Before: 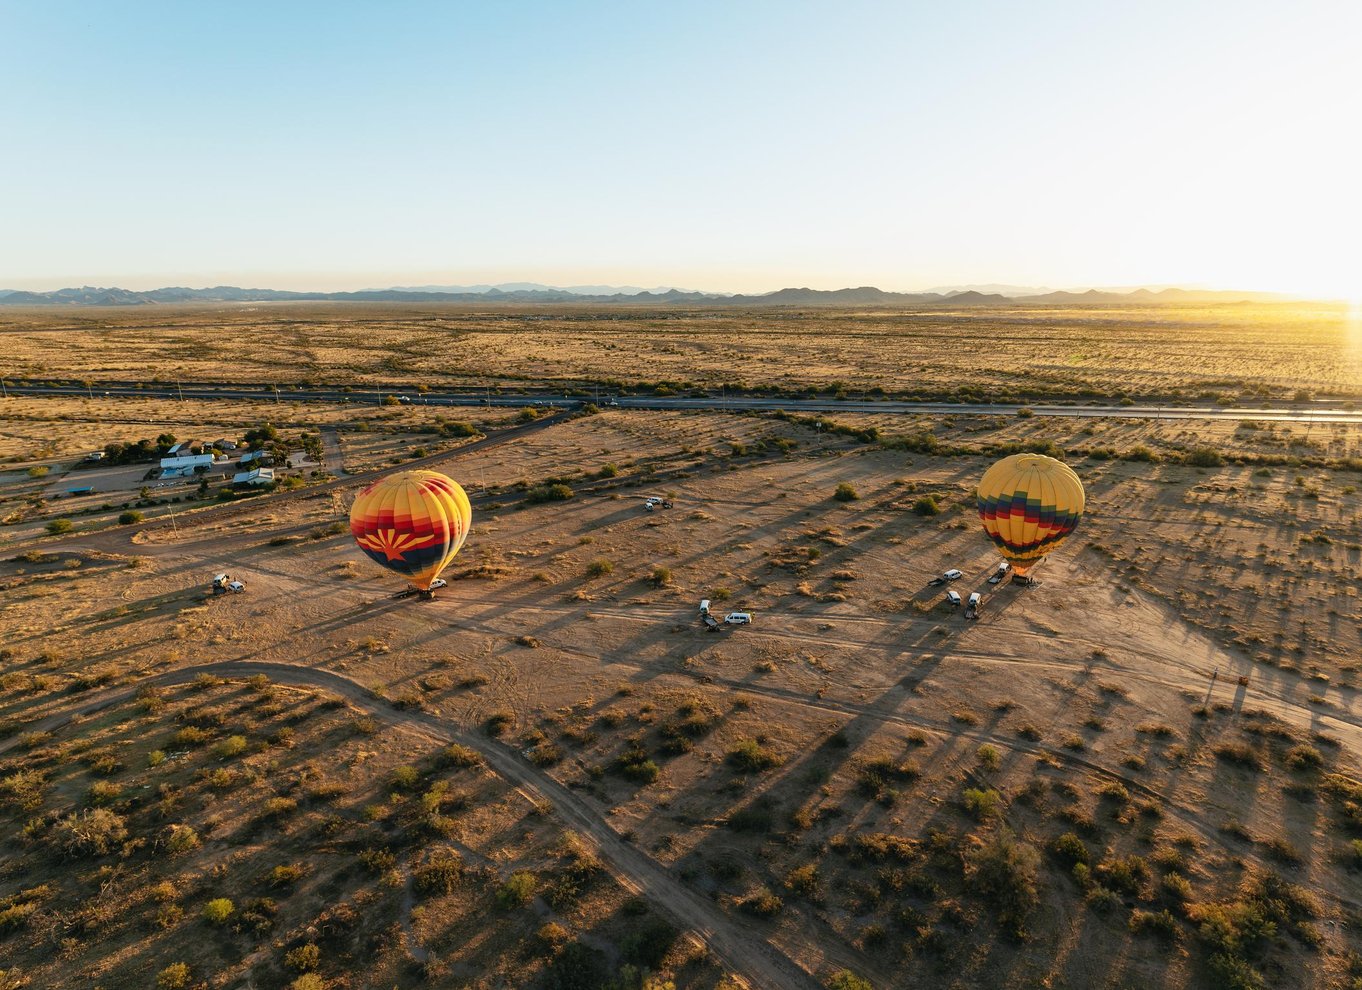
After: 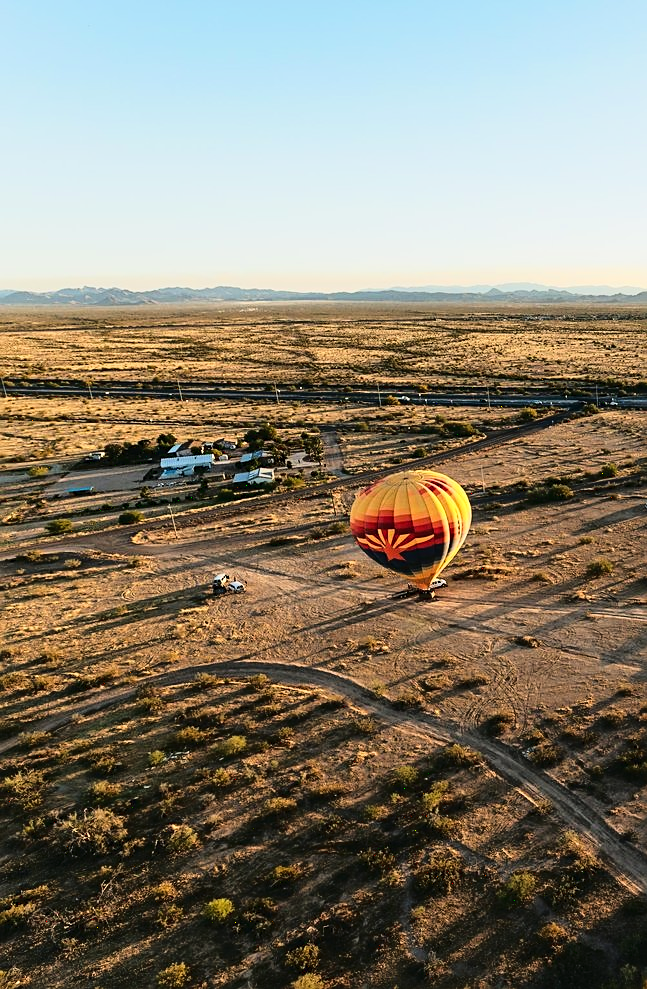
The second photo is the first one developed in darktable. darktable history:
tone curve: curves: ch0 [(0, 0.014) (0.17, 0.099) (0.392, 0.438) (0.725, 0.828) (0.872, 0.918) (1, 0.981)]; ch1 [(0, 0) (0.402, 0.36) (0.489, 0.491) (0.5, 0.503) (0.515, 0.52) (0.545, 0.572) (0.615, 0.662) (0.701, 0.725) (1, 1)]; ch2 [(0, 0) (0.42, 0.458) (0.485, 0.499) (0.503, 0.503) (0.531, 0.542) (0.561, 0.594) (0.644, 0.694) (0.717, 0.753) (1, 0.991)]
crop and rotate: left 0.01%, top 0%, right 52.447%
sharpen: on, module defaults
